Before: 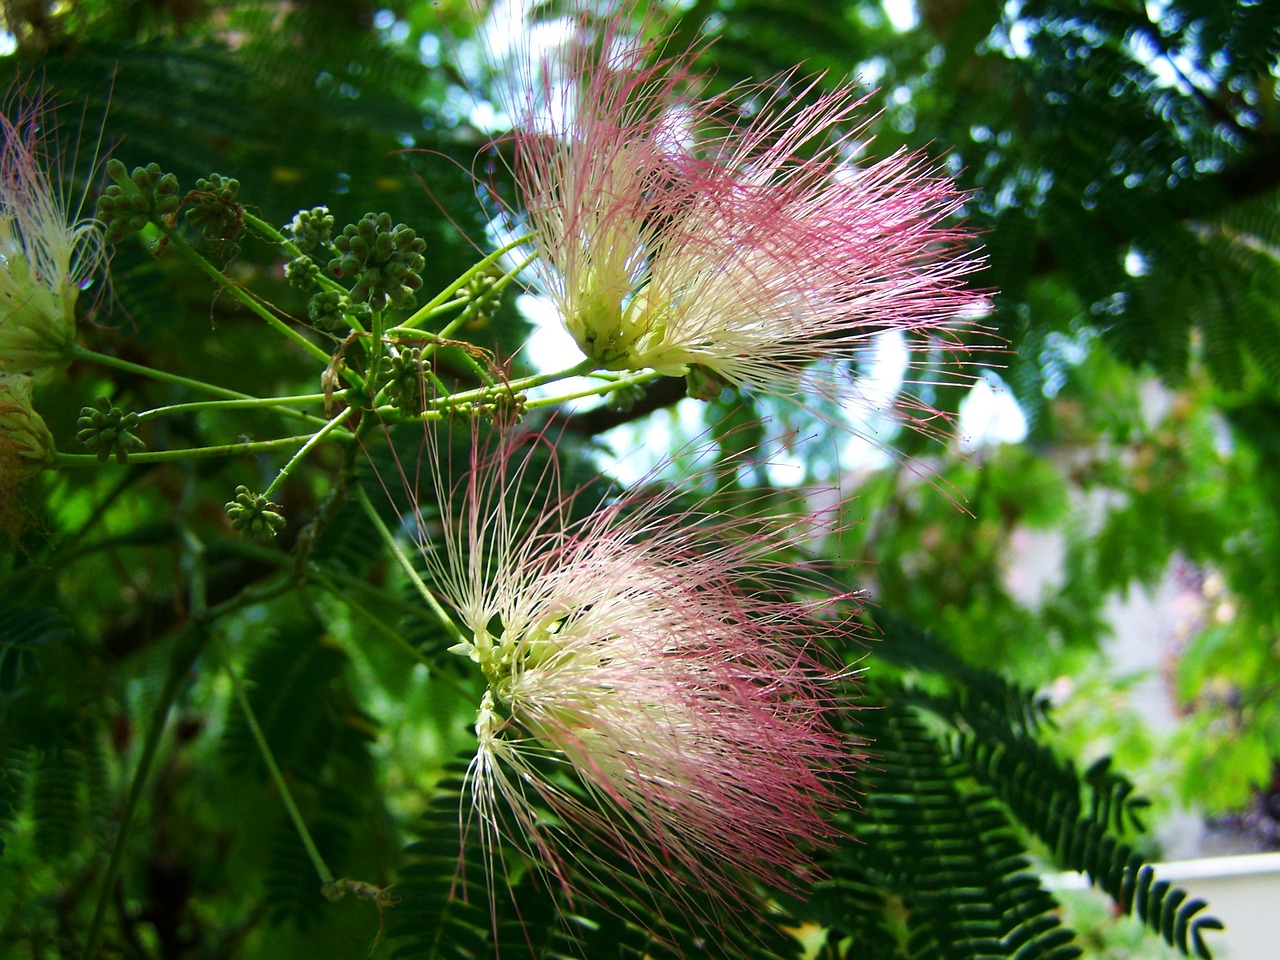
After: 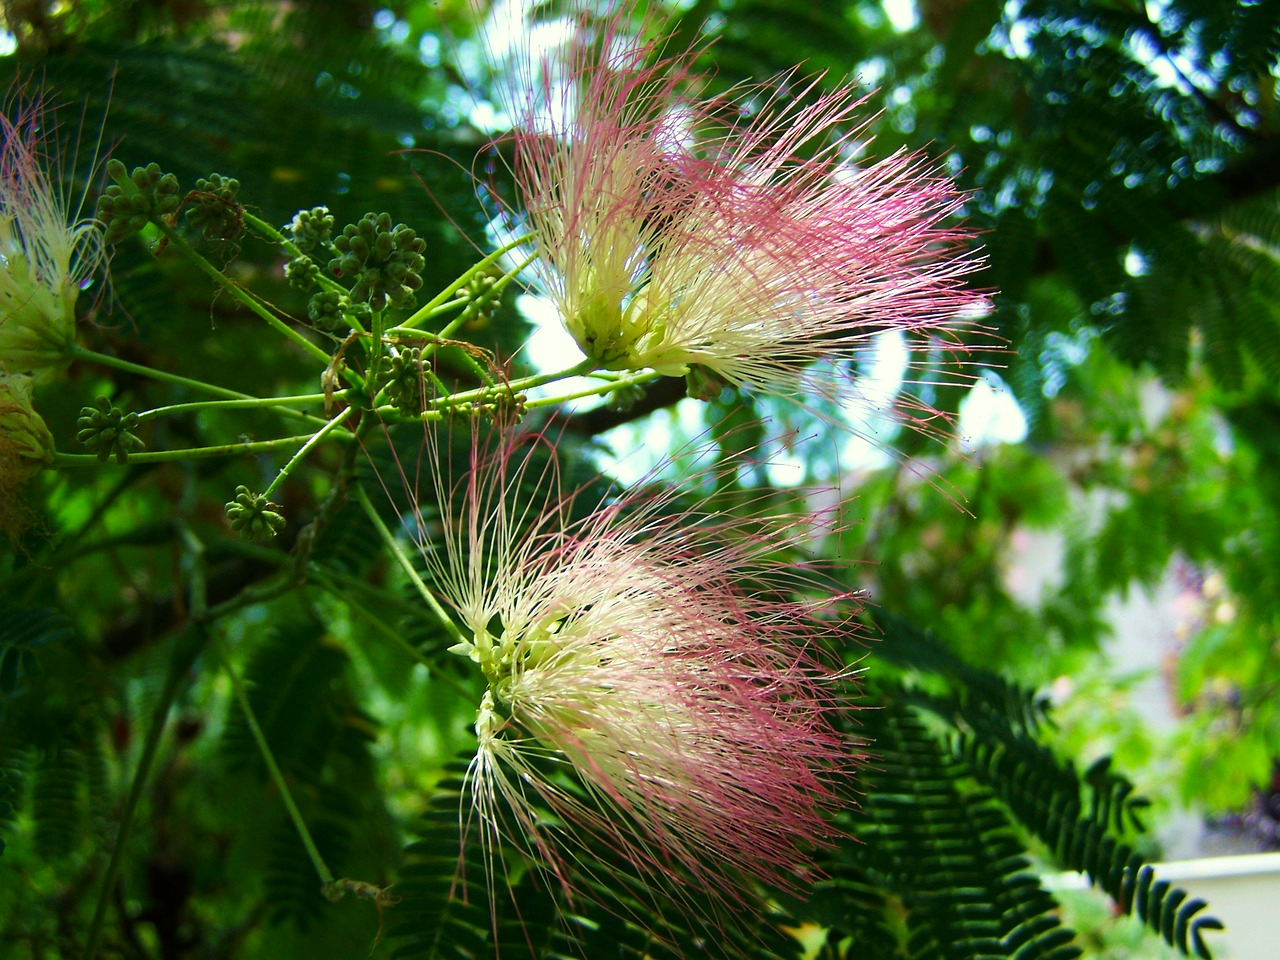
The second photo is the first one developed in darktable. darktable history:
color correction: highlights a* -4.28, highlights b* 6.53
velvia: strength 17%
